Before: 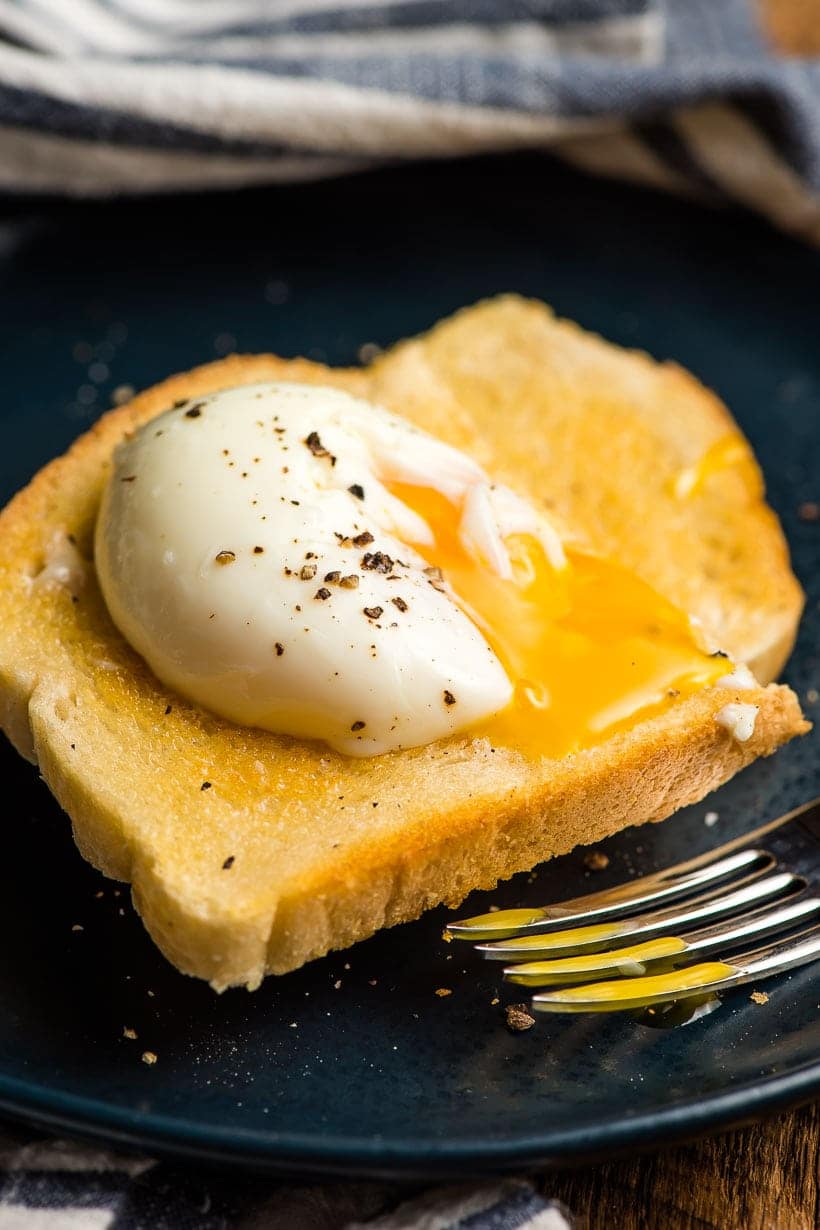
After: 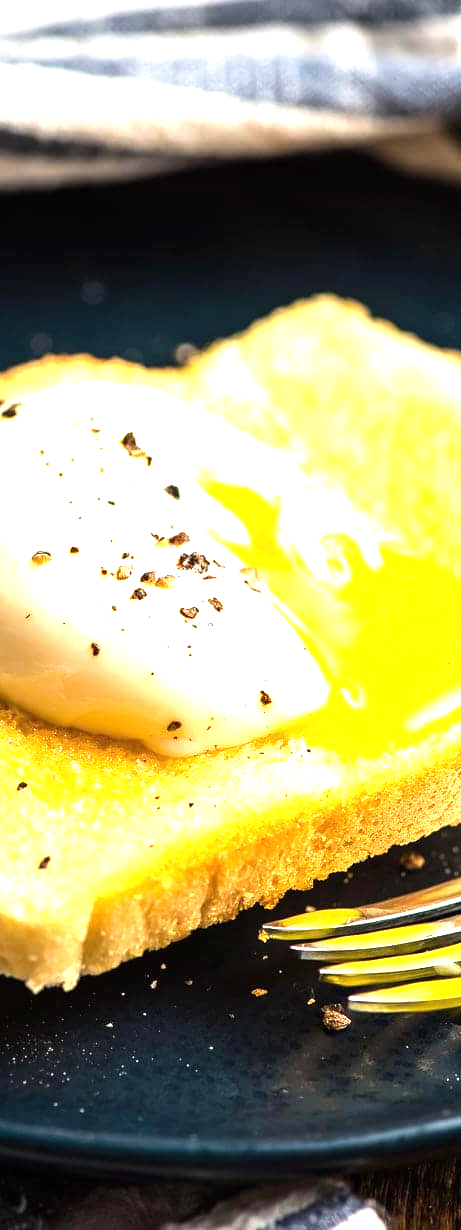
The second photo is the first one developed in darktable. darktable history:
exposure: black level correction 0, exposure 1.198 EV, compensate exposure bias true, compensate highlight preservation false
crop and rotate: left 22.516%, right 21.234%
tone equalizer: -8 EV -0.417 EV, -7 EV -0.389 EV, -6 EV -0.333 EV, -5 EV -0.222 EV, -3 EV 0.222 EV, -2 EV 0.333 EV, -1 EV 0.389 EV, +0 EV 0.417 EV, edges refinement/feathering 500, mask exposure compensation -1.57 EV, preserve details no
